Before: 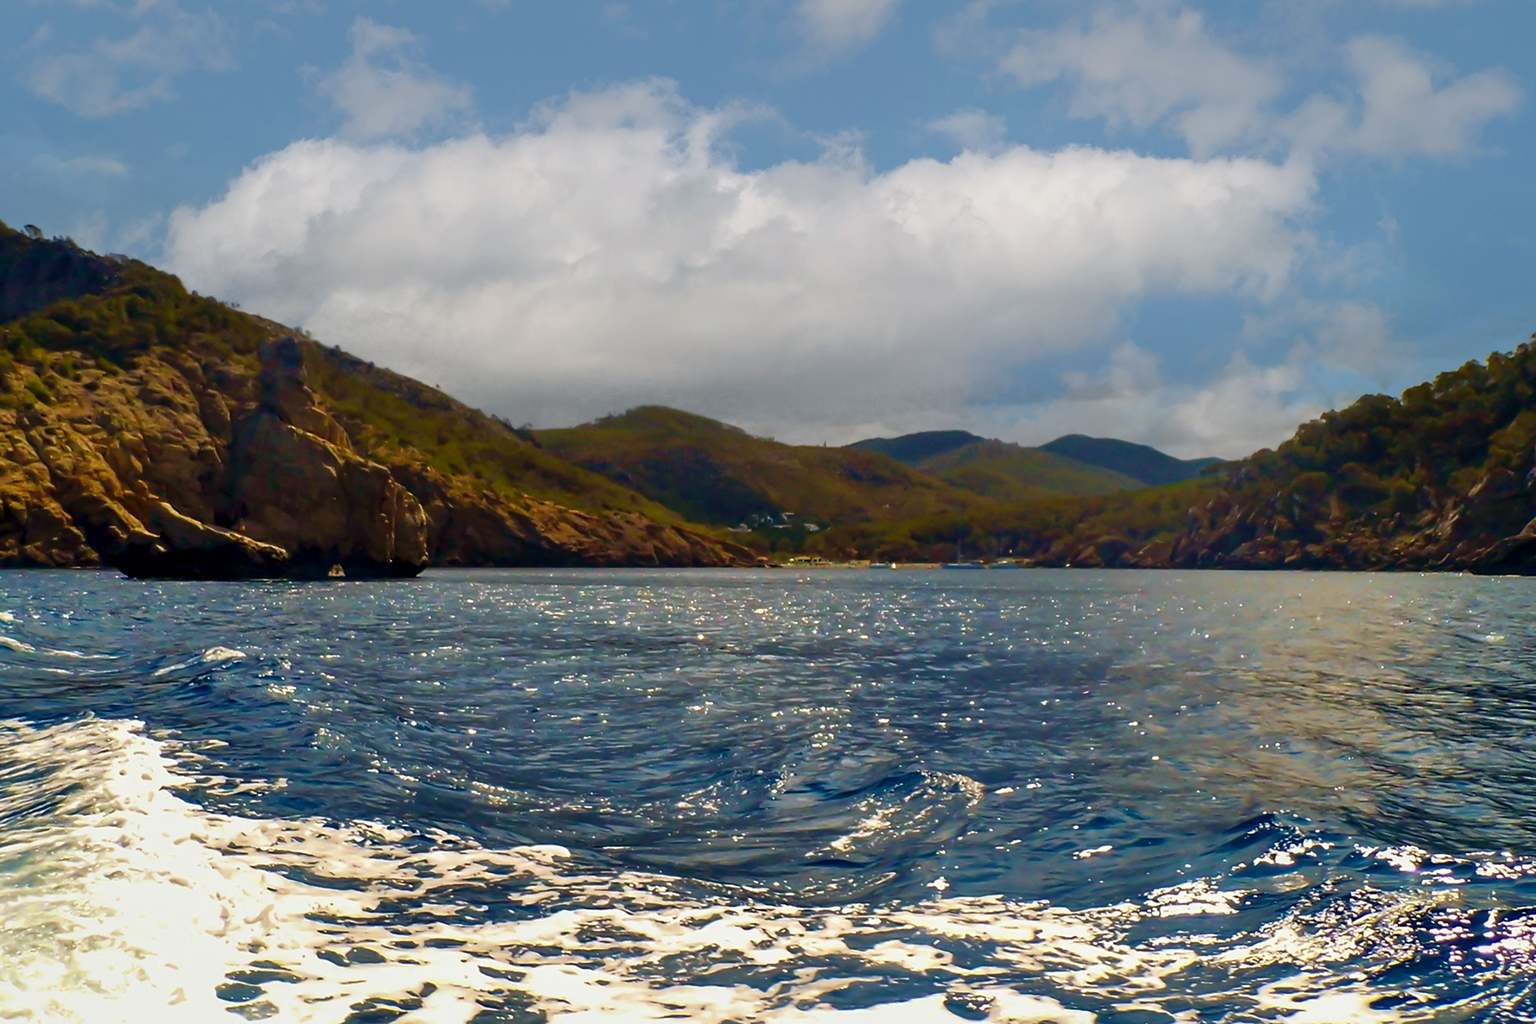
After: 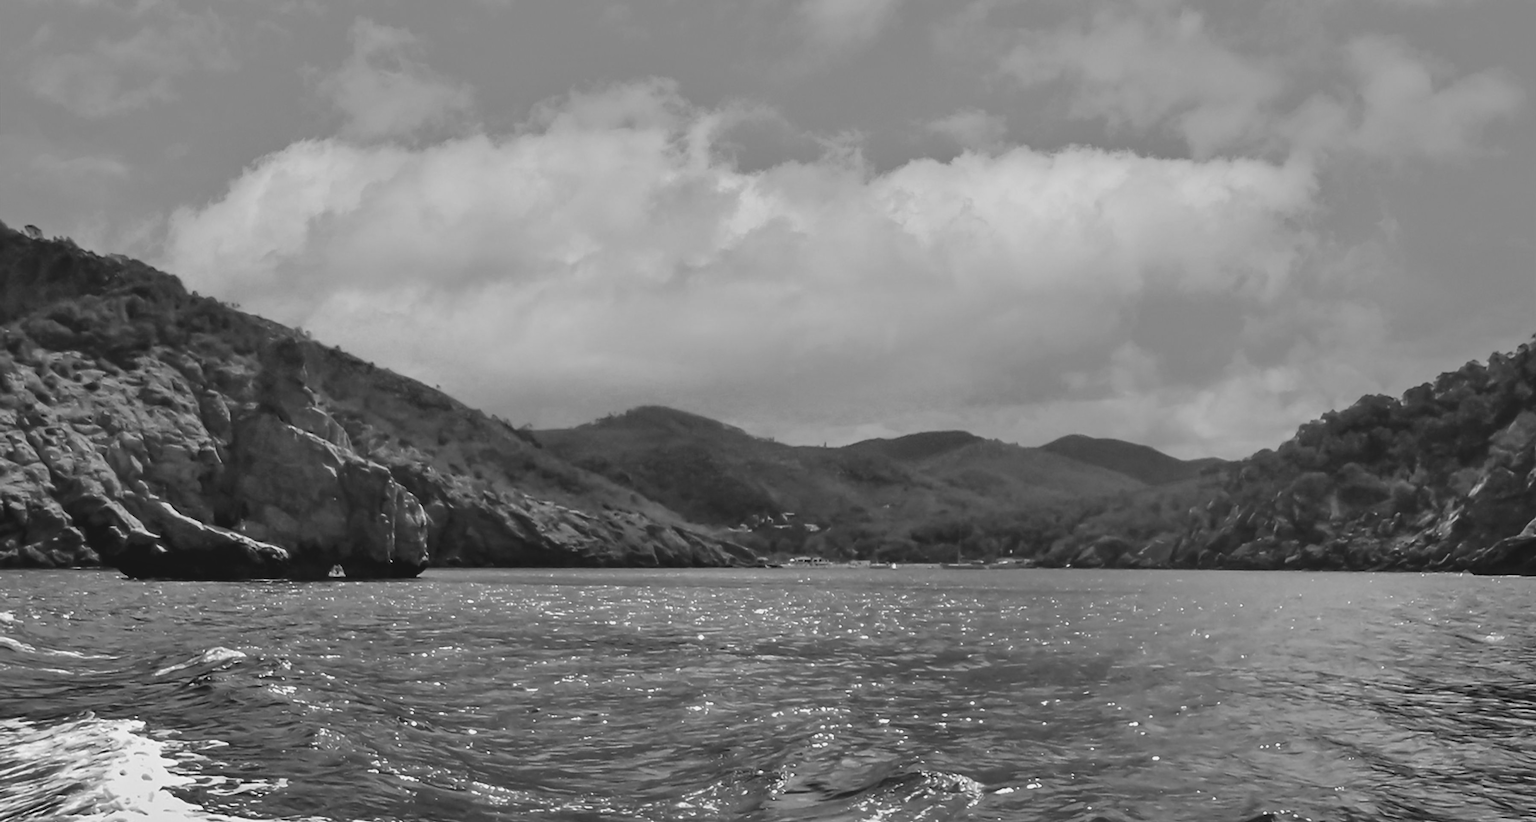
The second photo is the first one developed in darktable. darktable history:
shadows and highlights: soften with gaussian
tone equalizer: on, module defaults
contrast brightness saturation: contrast -0.1, brightness 0.05, saturation 0.08
crop: bottom 19.644%
monochrome: on, module defaults
